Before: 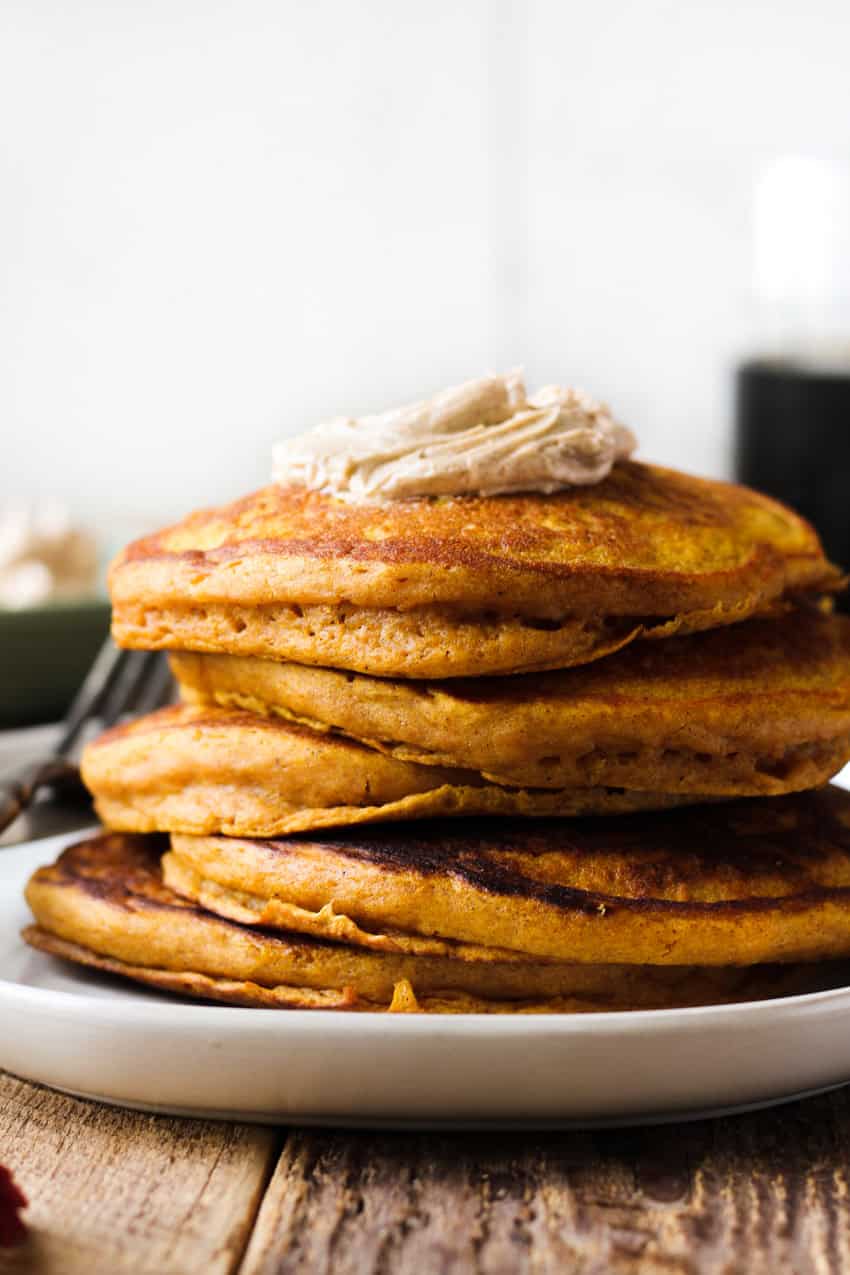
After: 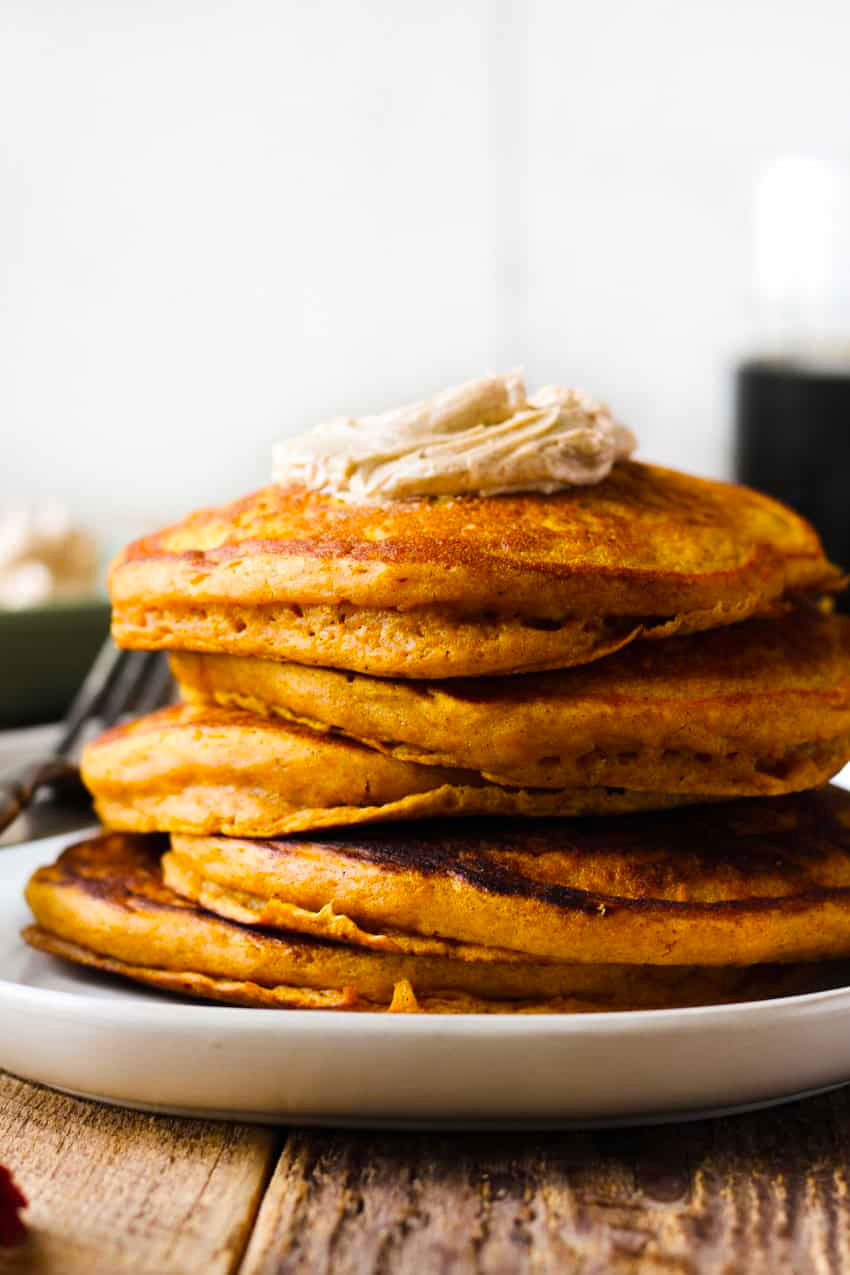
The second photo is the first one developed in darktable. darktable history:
white balance: emerald 1
color balance: output saturation 120%
